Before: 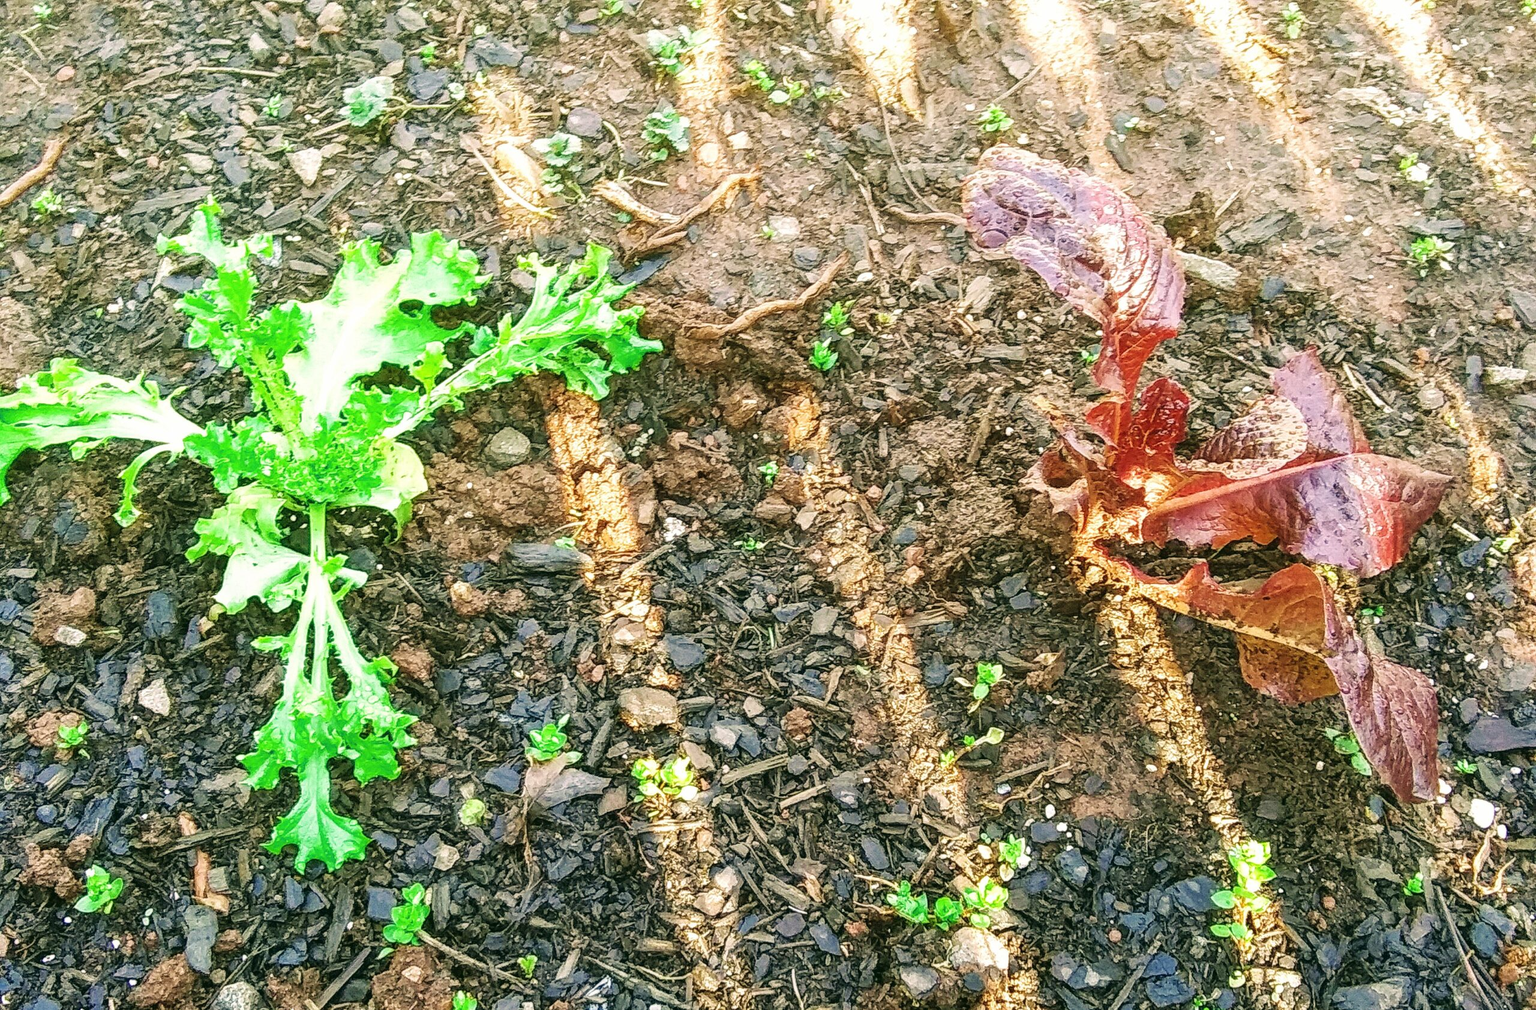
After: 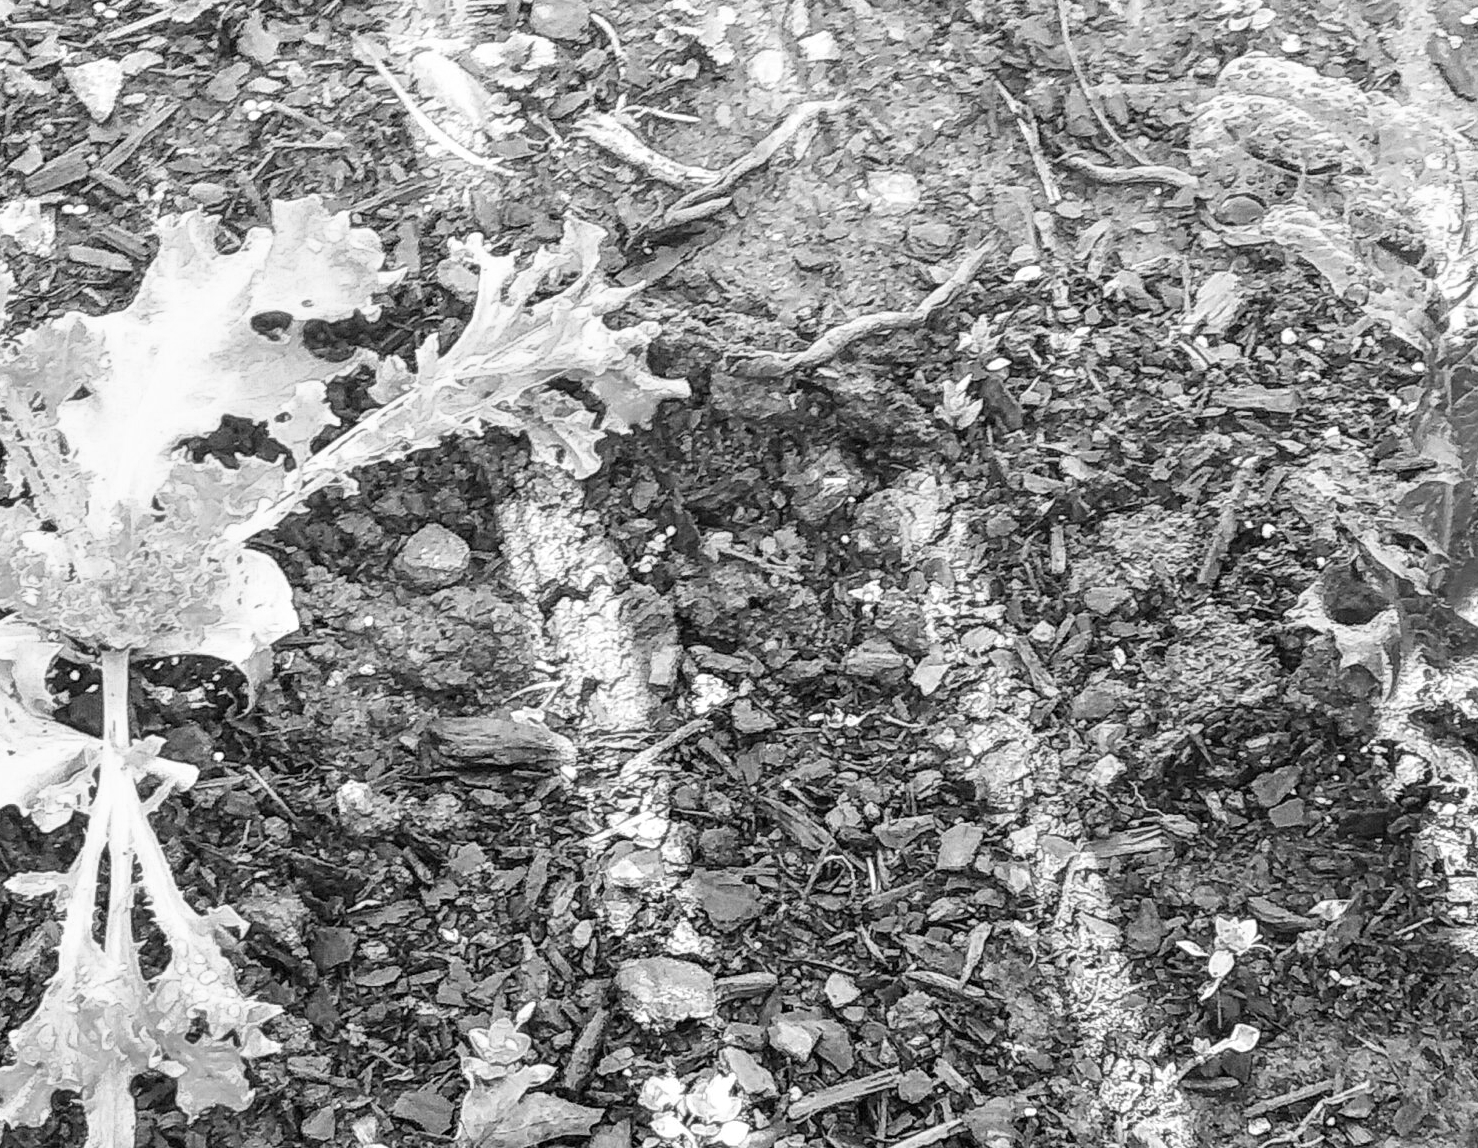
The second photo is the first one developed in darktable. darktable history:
crop: left 16.202%, top 11.208%, right 26.045%, bottom 20.557%
contrast equalizer: octaves 7, y [[0.6 ×6], [0.55 ×6], [0 ×6], [0 ×6], [0 ×6]], mix 0.15
monochrome: a 32, b 64, size 2.3
